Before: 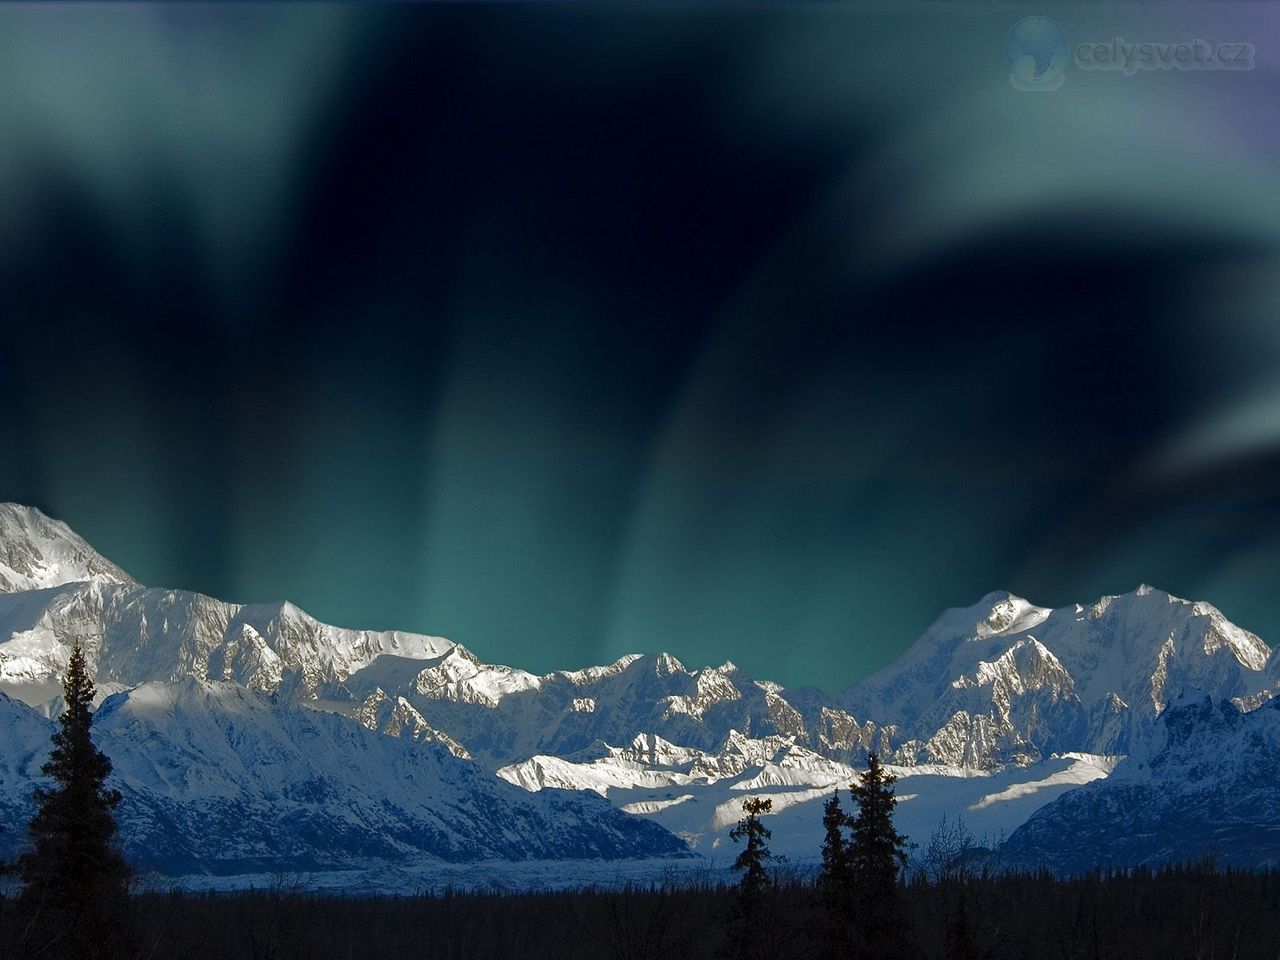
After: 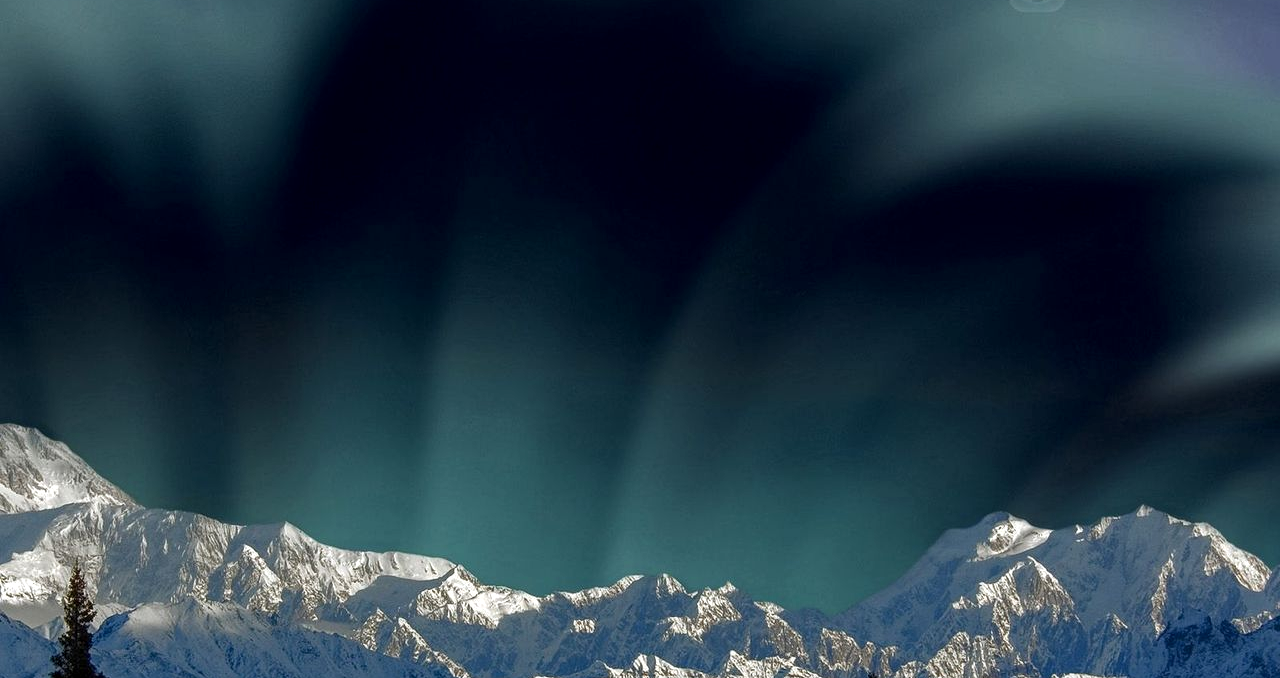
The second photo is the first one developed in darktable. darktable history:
crop and rotate: top 8.293%, bottom 20.996%
local contrast: on, module defaults
